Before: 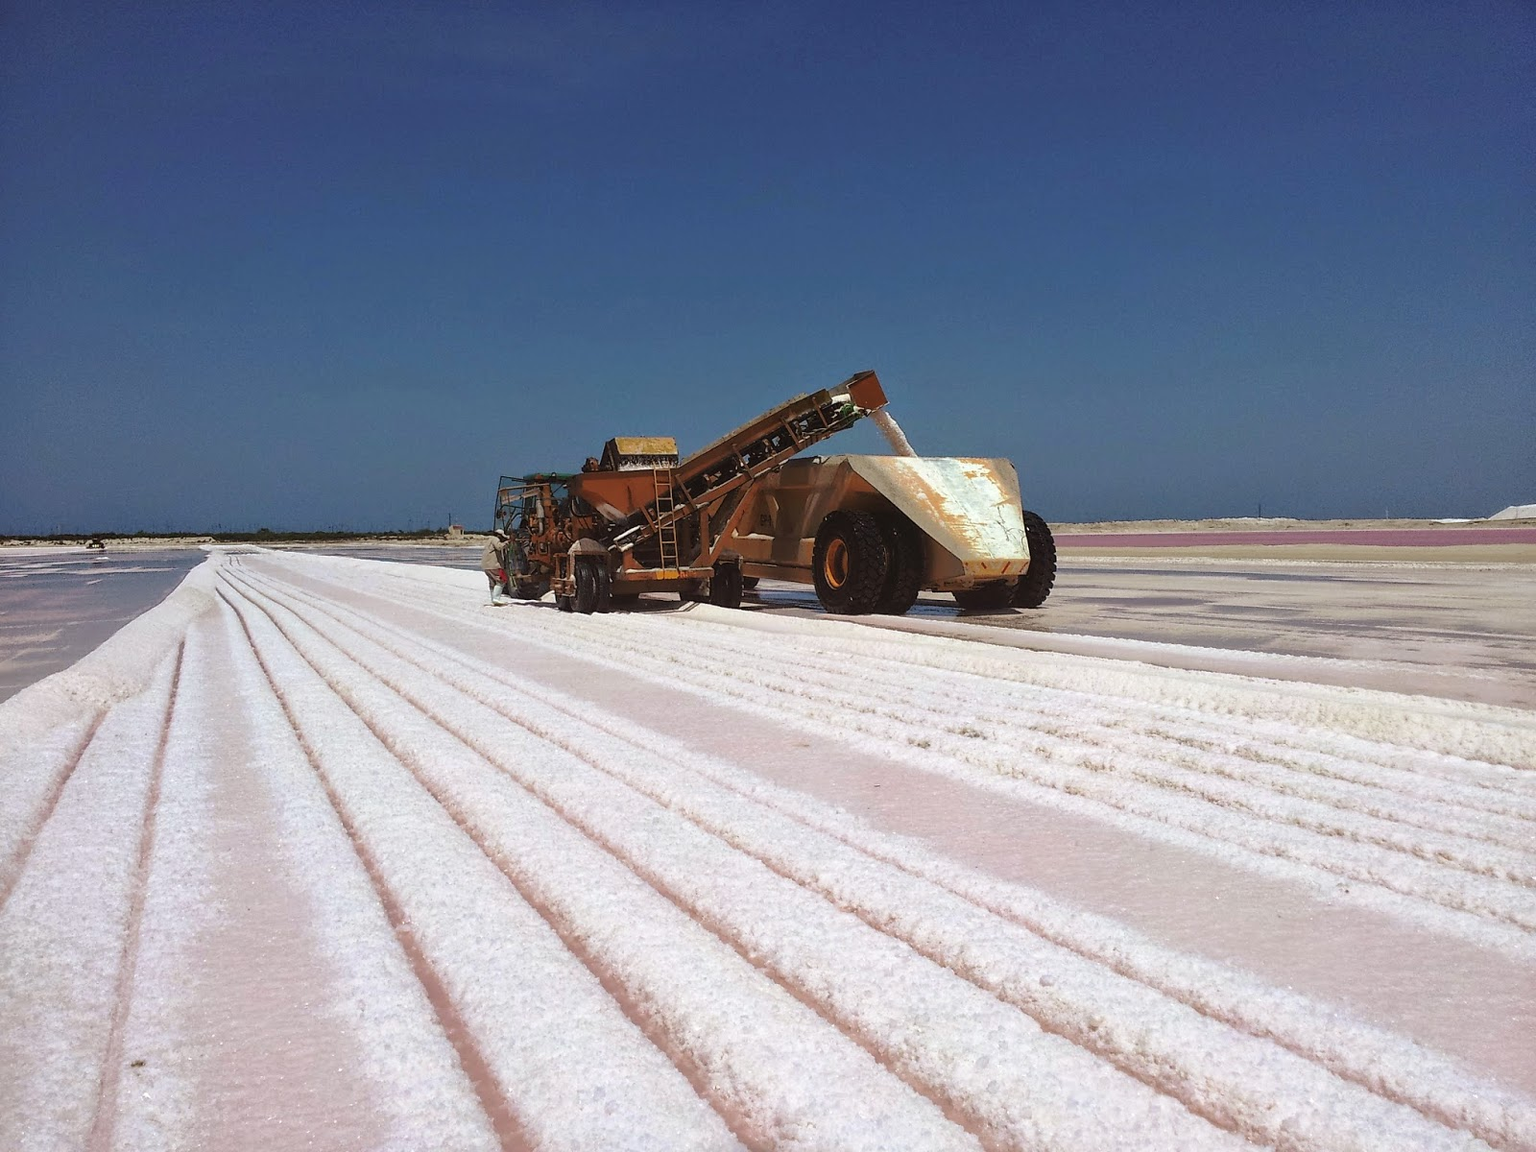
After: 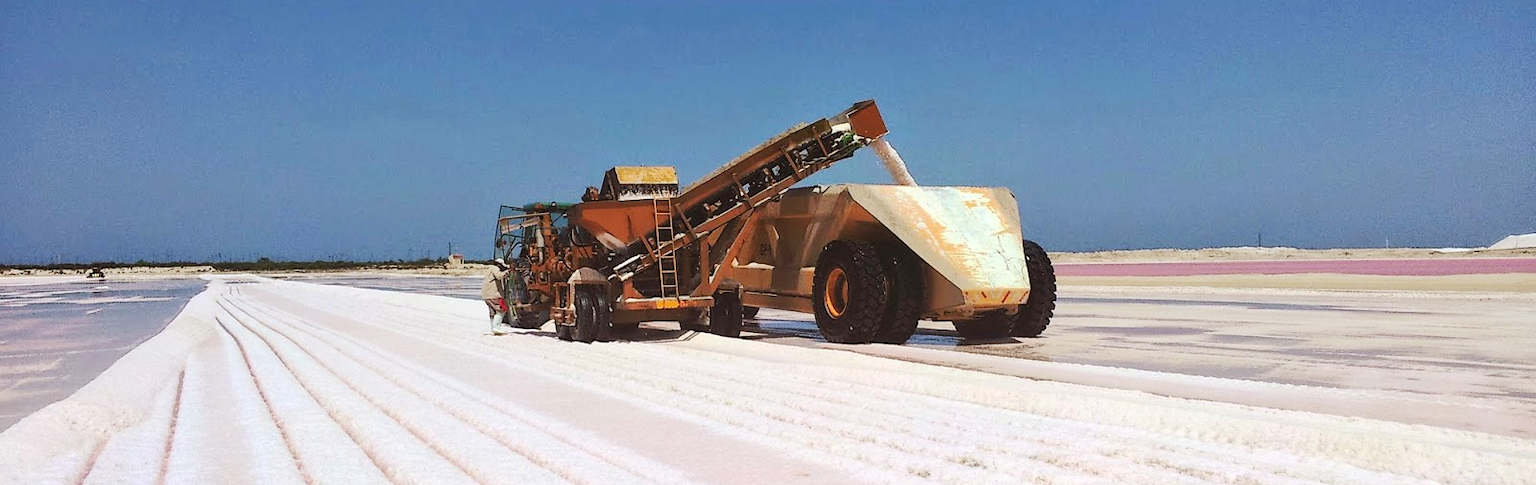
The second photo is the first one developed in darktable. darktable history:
contrast brightness saturation: contrast 0.205, brightness 0.169, saturation 0.22
crop and rotate: top 23.517%, bottom 34.262%
base curve: curves: ch0 [(0, 0) (0.262, 0.32) (0.722, 0.705) (1, 1)], preserve colors none
